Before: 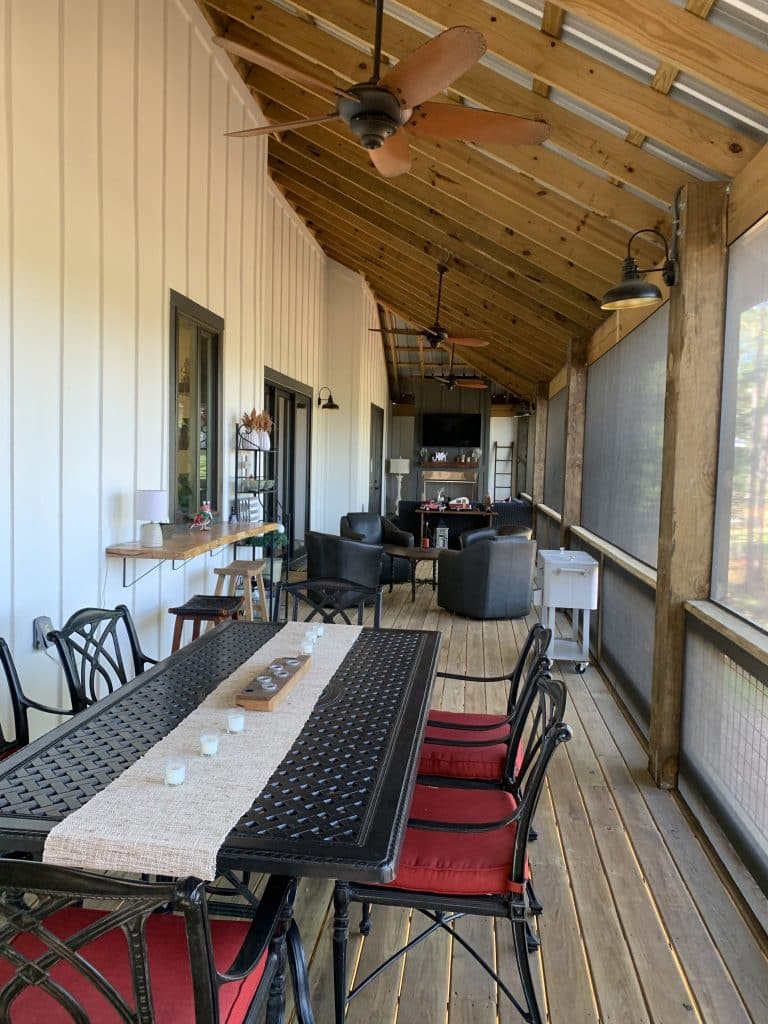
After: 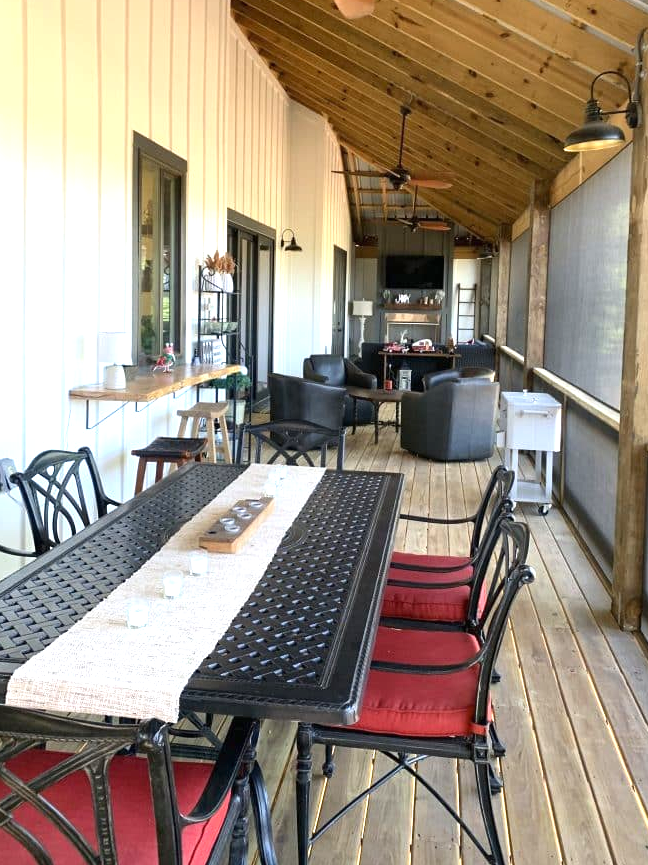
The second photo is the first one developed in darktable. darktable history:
exposure: black level correction 0, exposure 0.9 EV, compensate exposure bias true, compensate highlight preservation false
crop and rotate: left 4.842%, top 15.51%, right 10.668%
